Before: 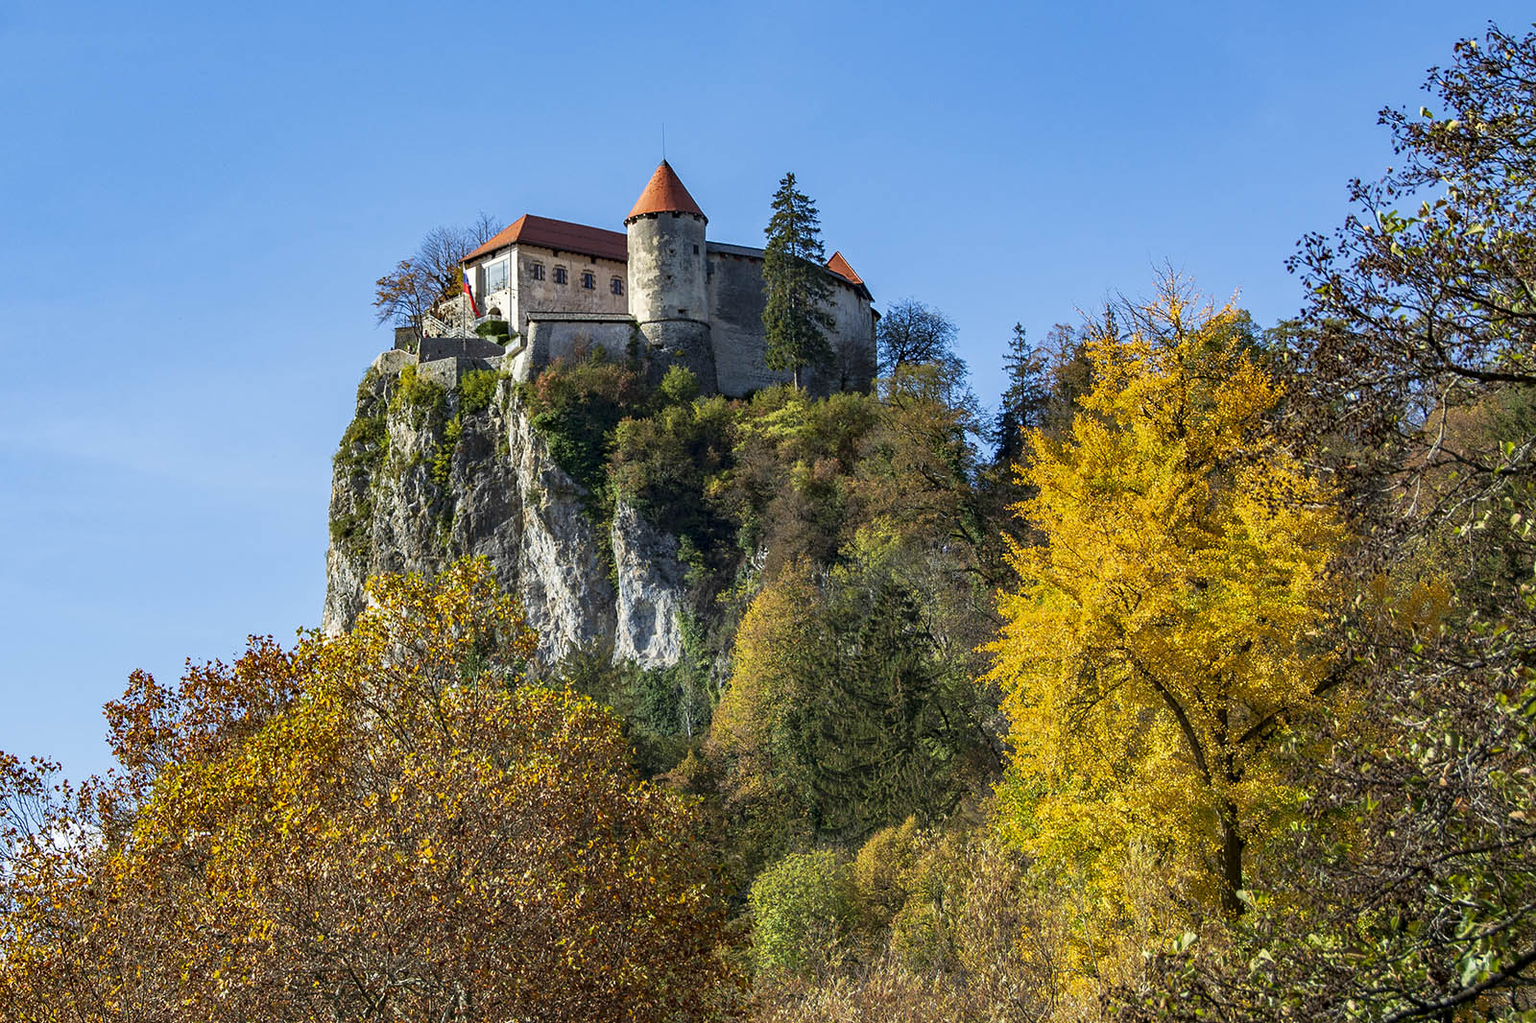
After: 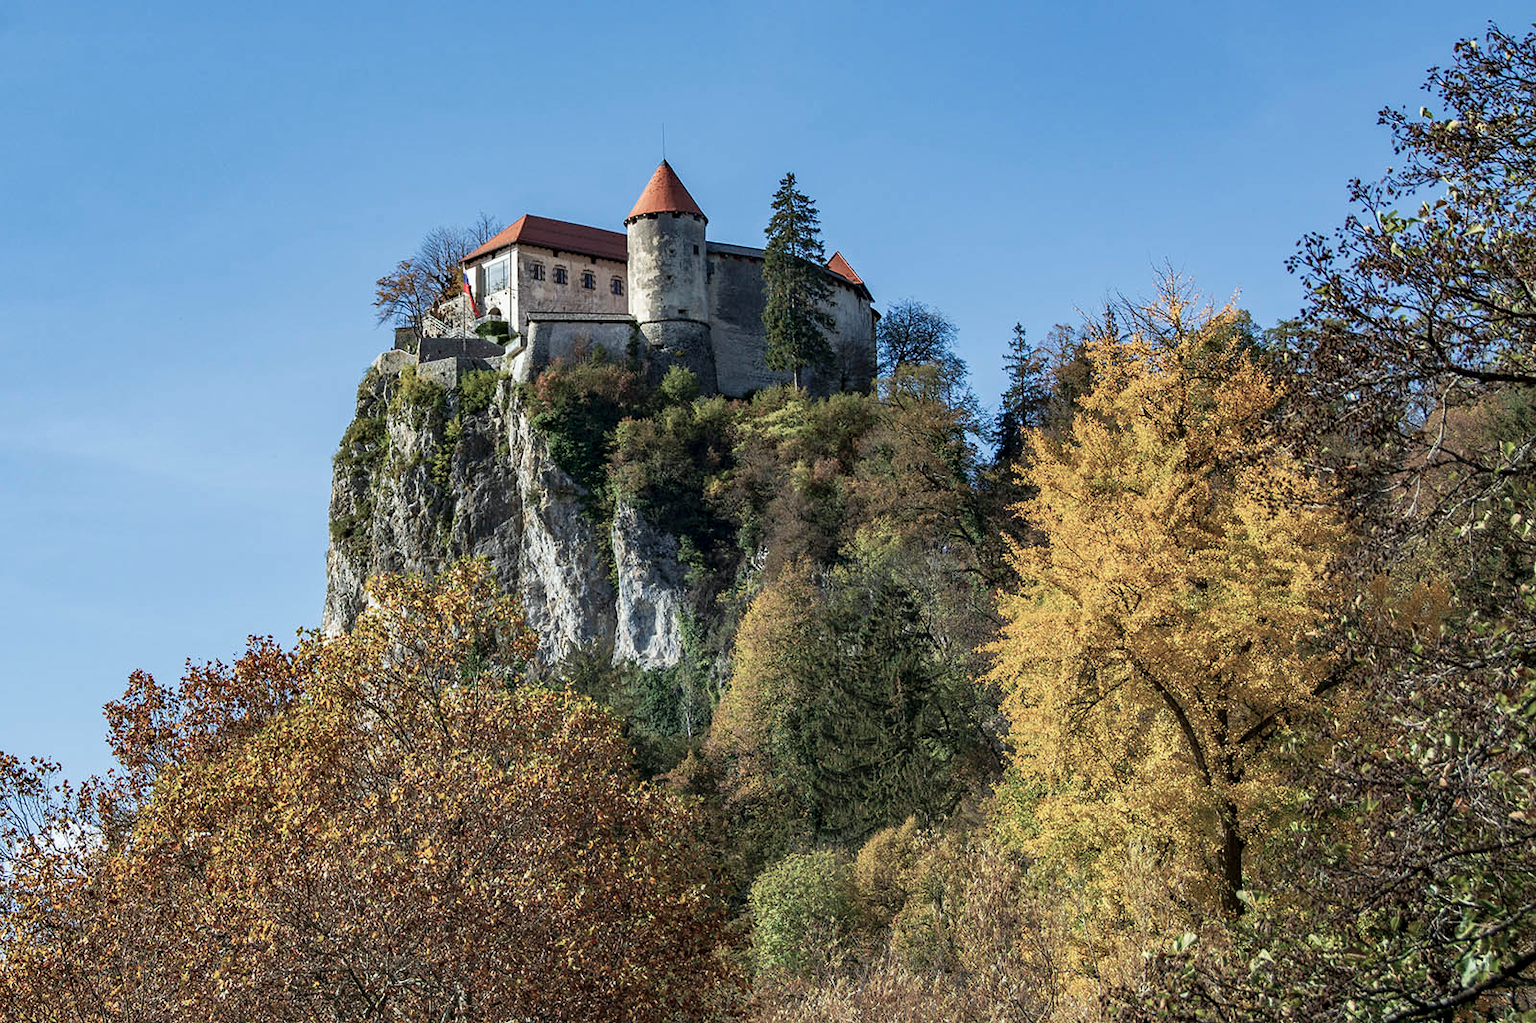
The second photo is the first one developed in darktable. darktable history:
white balance: red 0.982, blue 1.018
color balance: input saturation 100.43%, contrast fulcrum 14.22%, output saturation 70.41%
